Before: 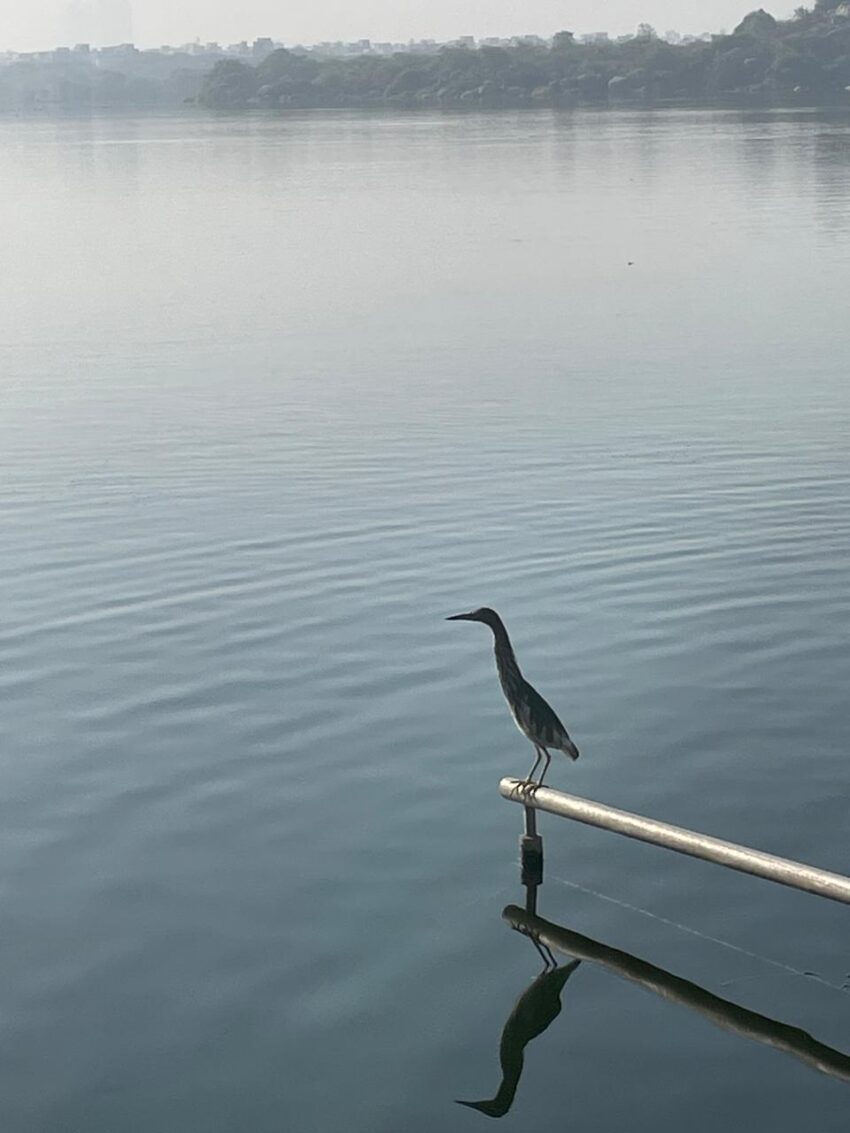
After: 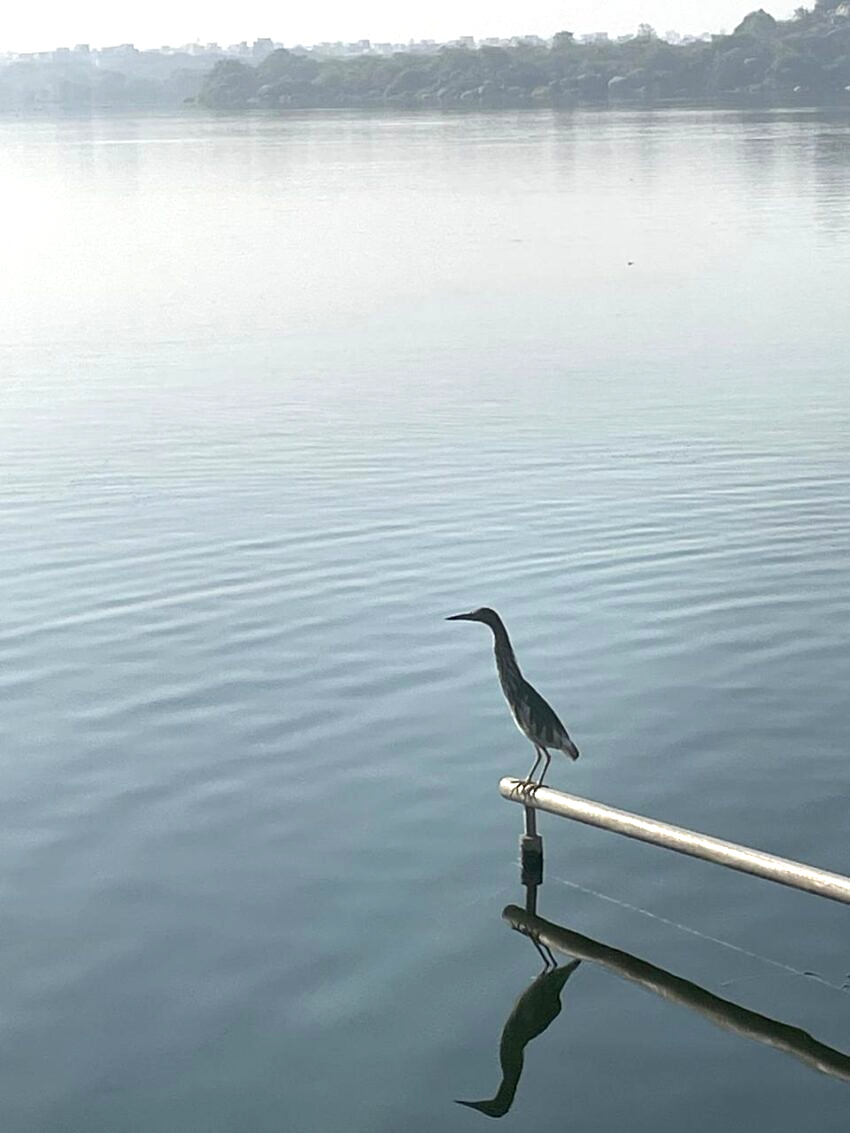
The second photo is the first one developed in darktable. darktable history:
sharpen: amount 0.2
exposure: exposure 0.566 EV, compensate highlight preservation false
